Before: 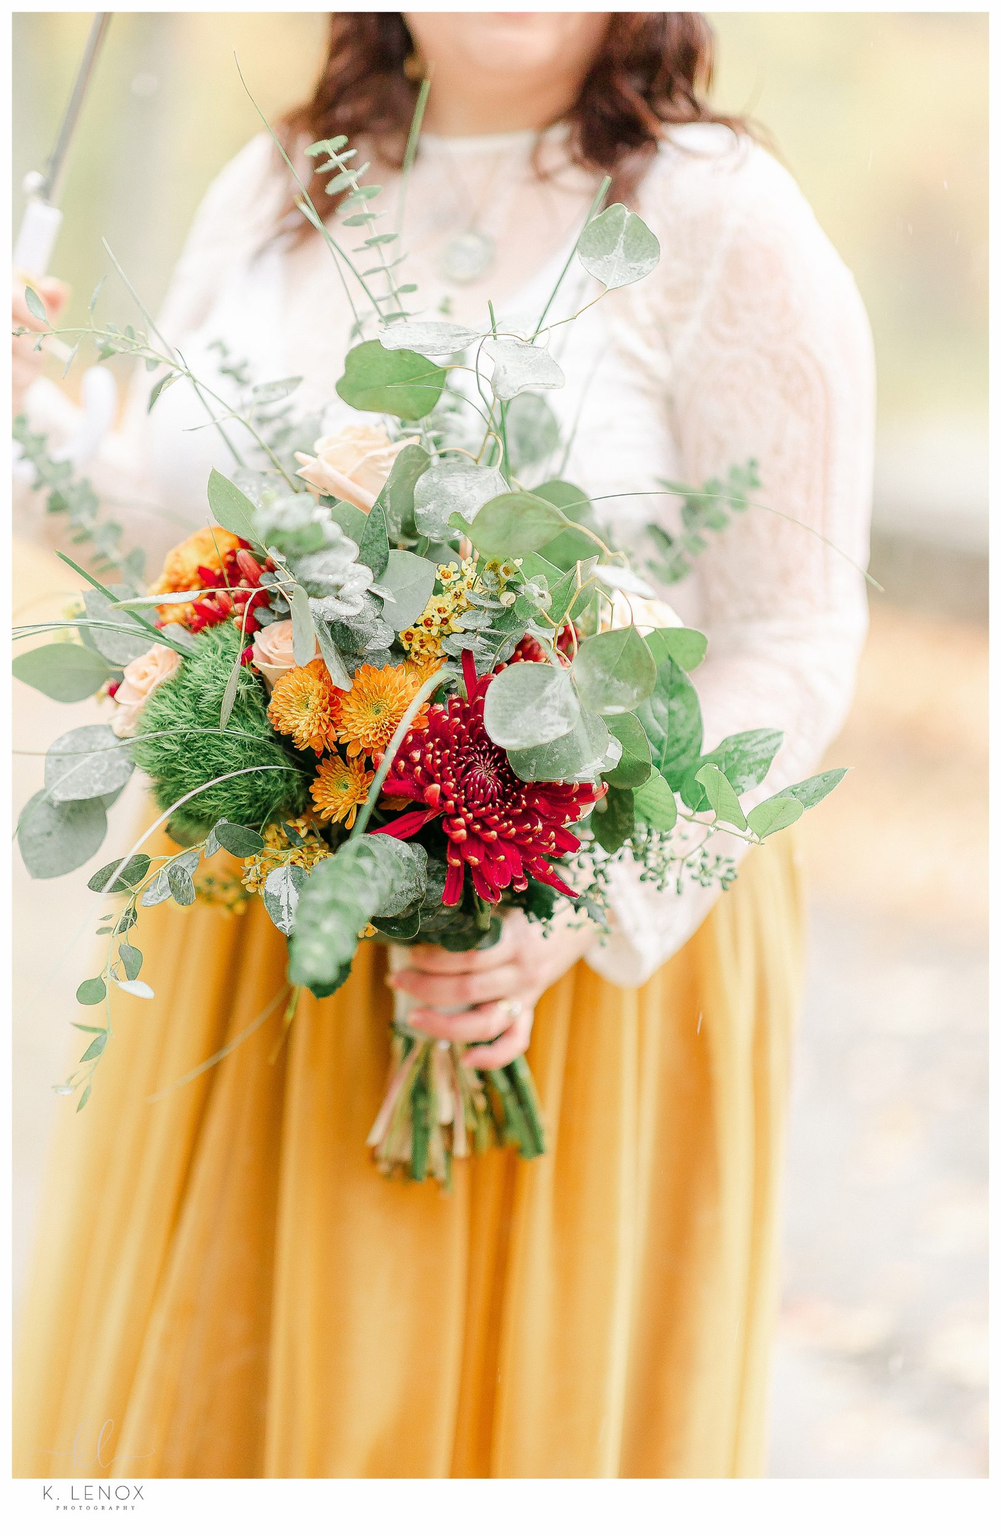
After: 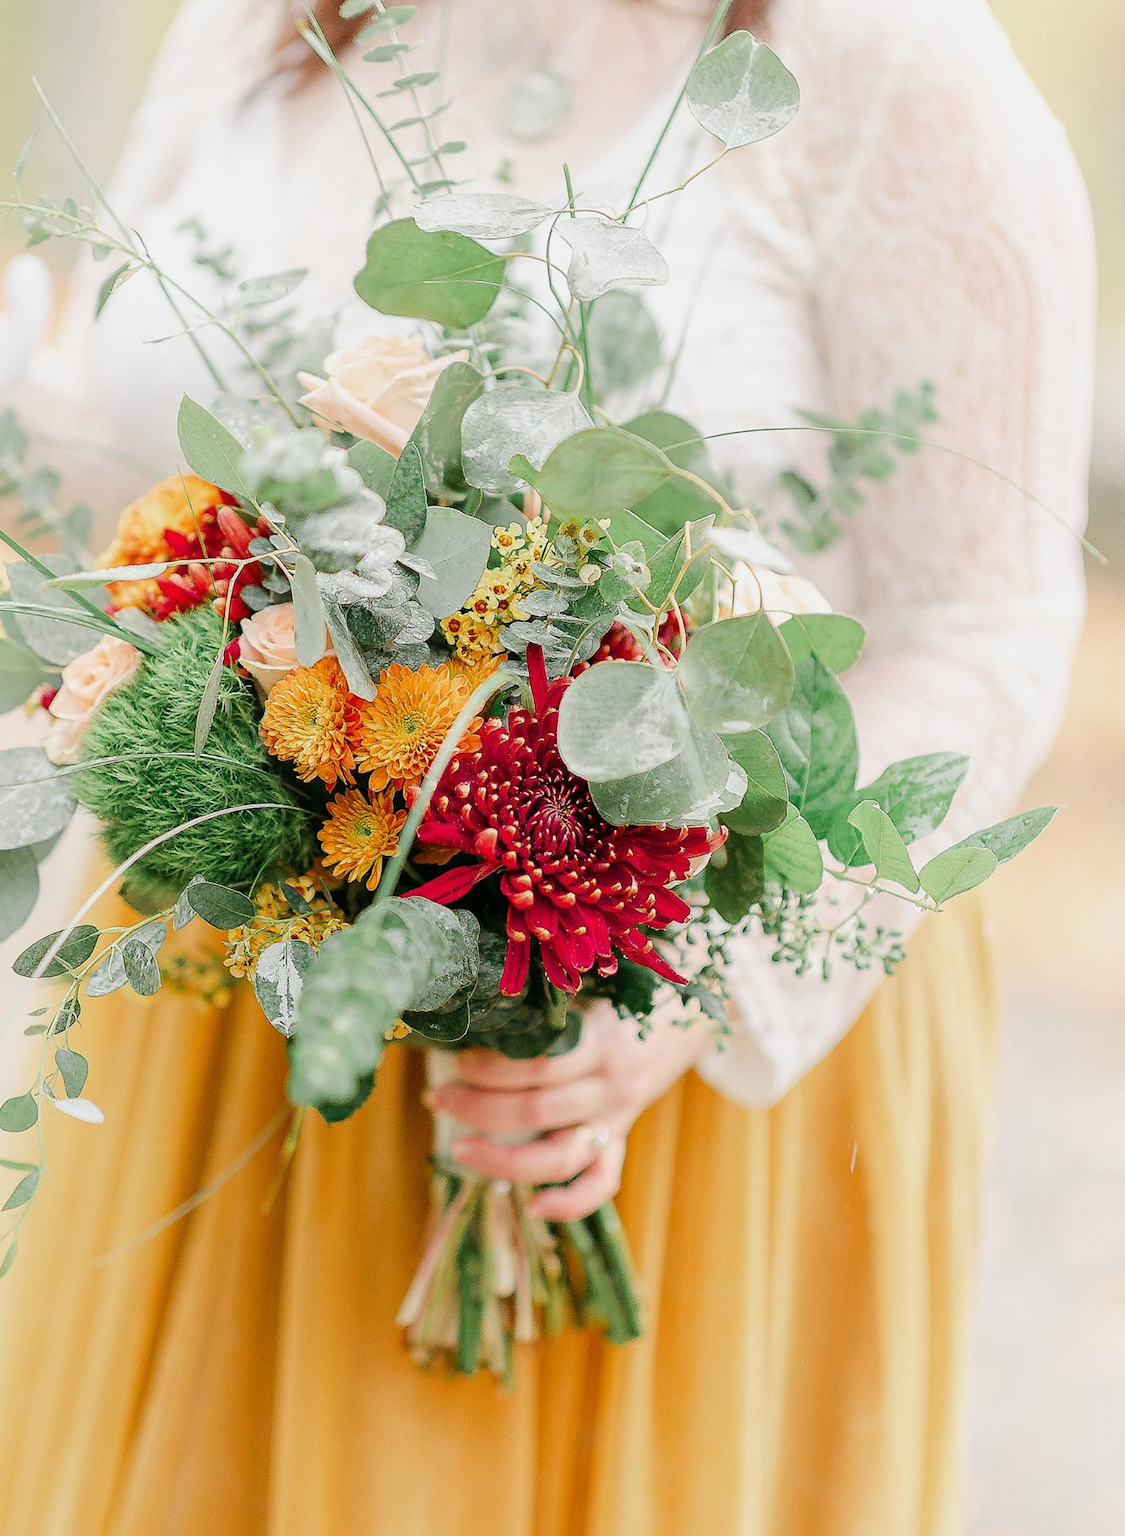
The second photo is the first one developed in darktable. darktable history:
crop: left 7.914%, top 11.826%, right 10.27%, bottom 15.396%
tone equalizer: on, module defaults
exposure: exposure -0.154 EV, compensate exposure bias true, compensate highlight preservation false
